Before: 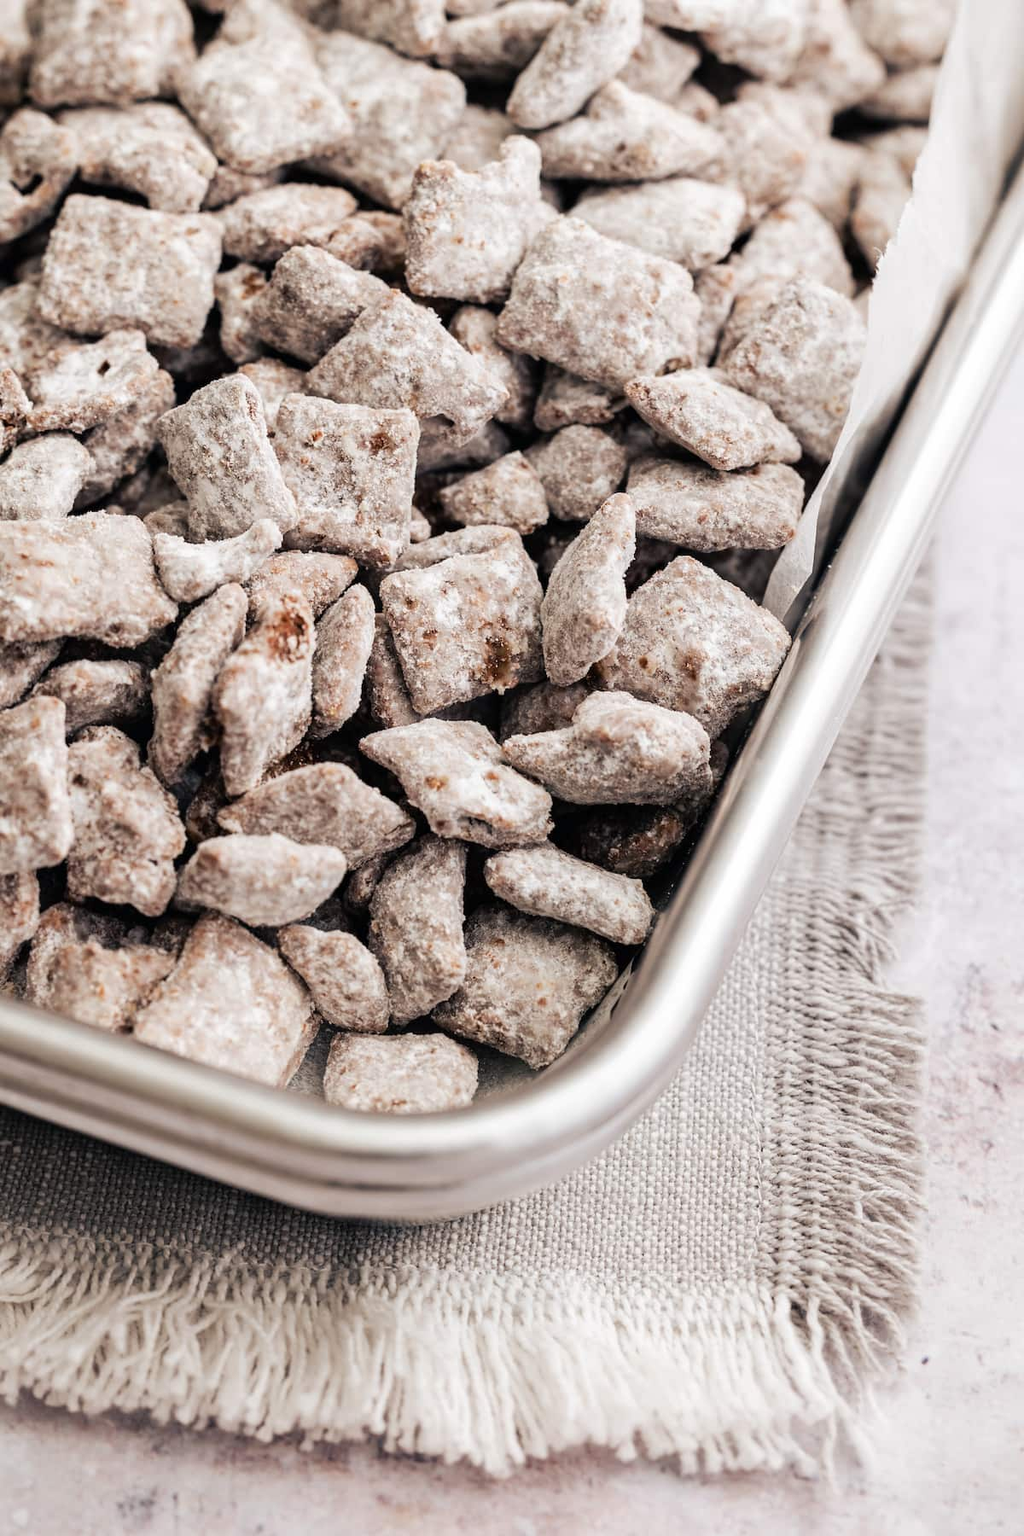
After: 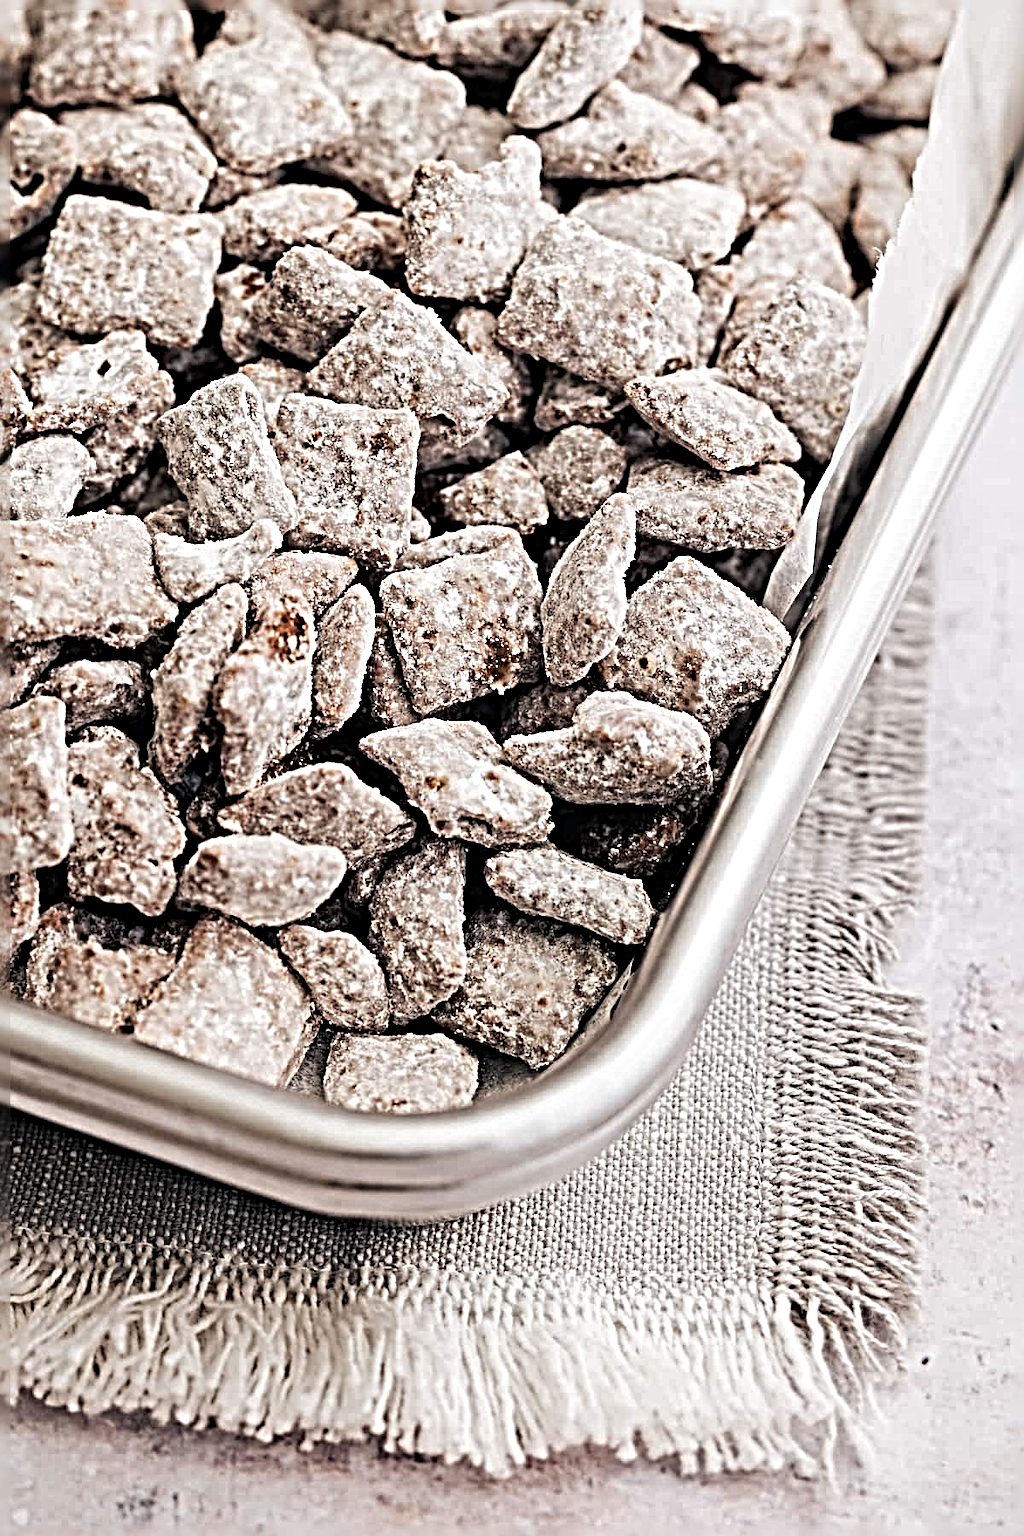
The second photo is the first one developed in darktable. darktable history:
sharpen: radius 6.248, amount 1.809, threshold 0.065
